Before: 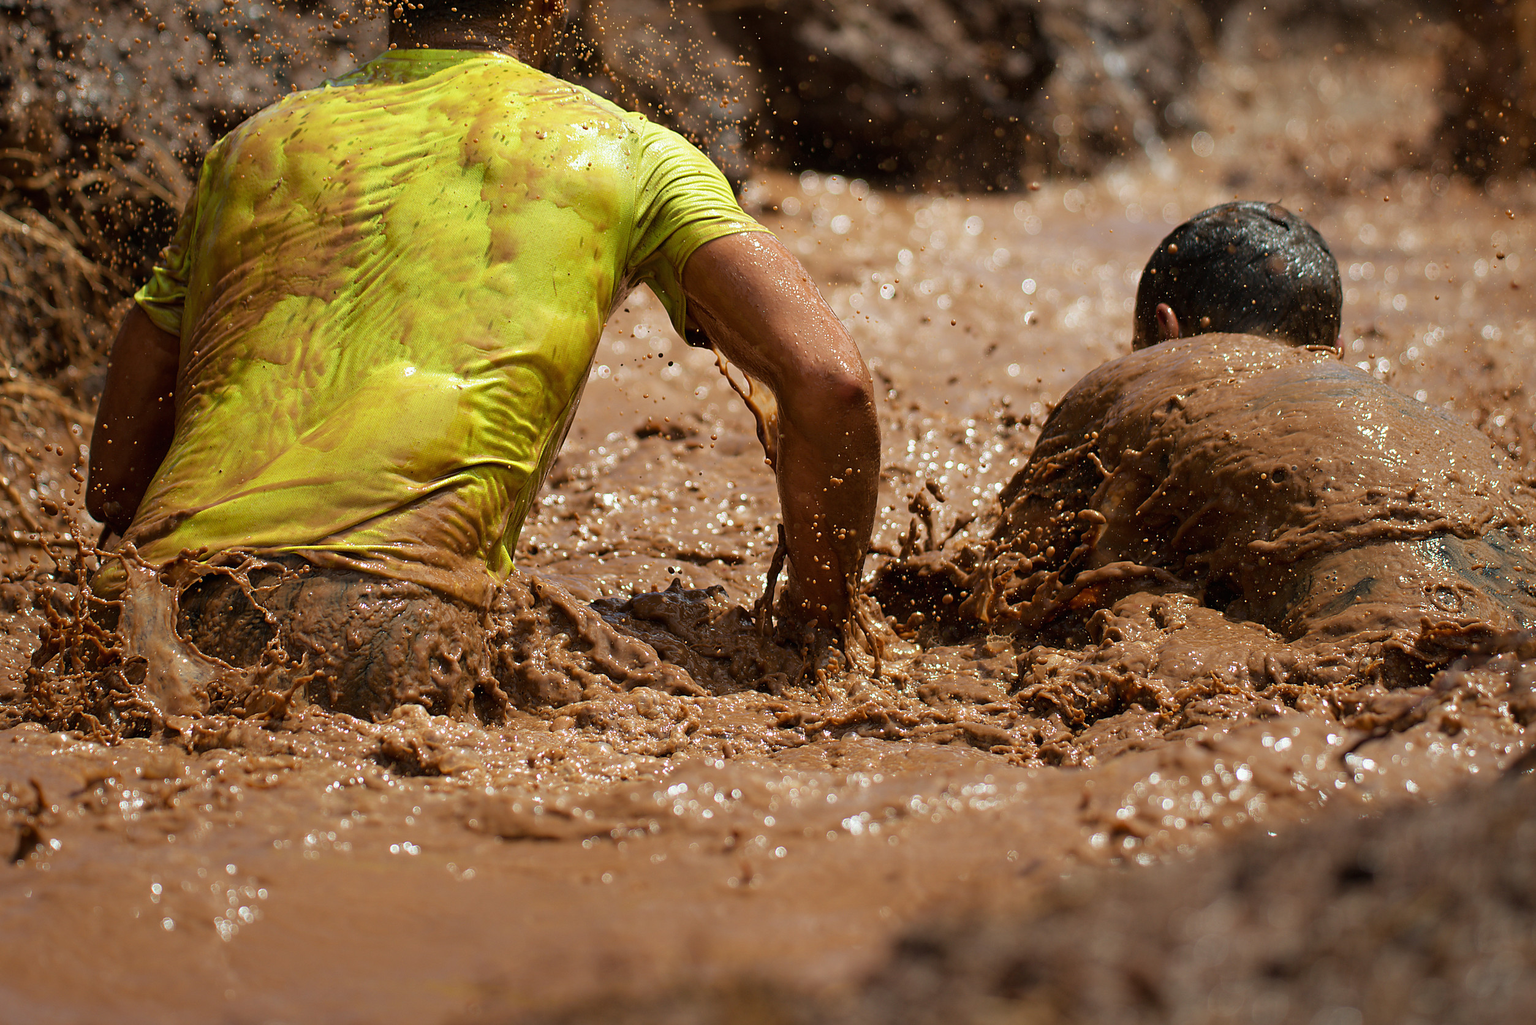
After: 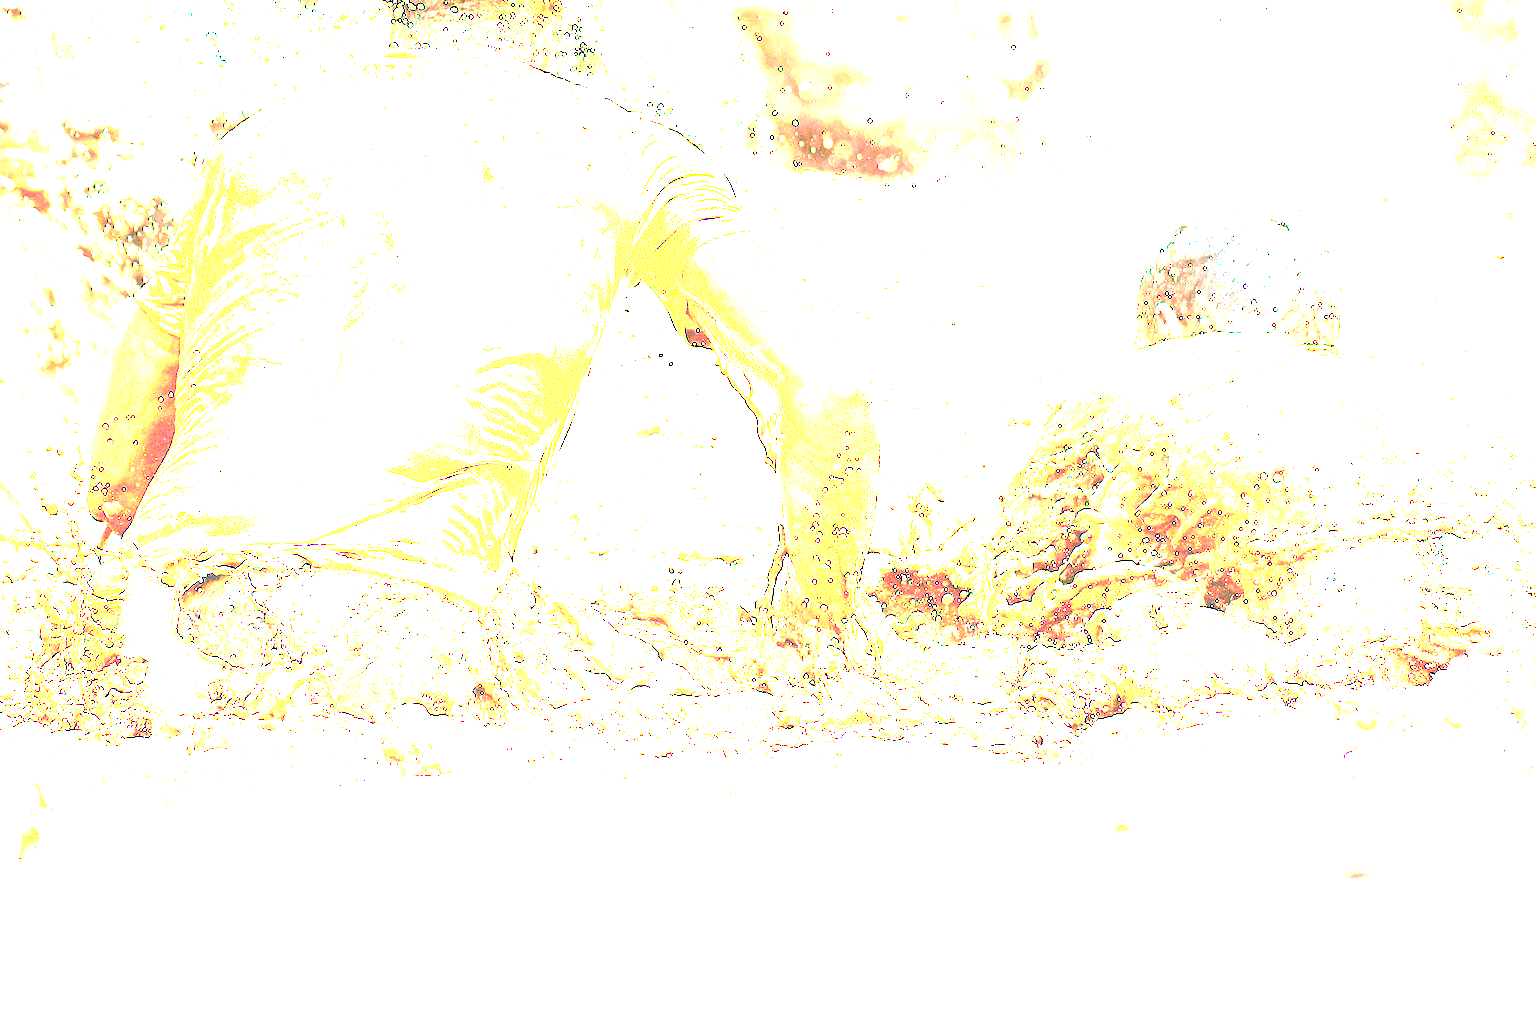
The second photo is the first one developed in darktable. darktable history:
exposure: exposure 7.92 EV, compensate highlight preservation false
